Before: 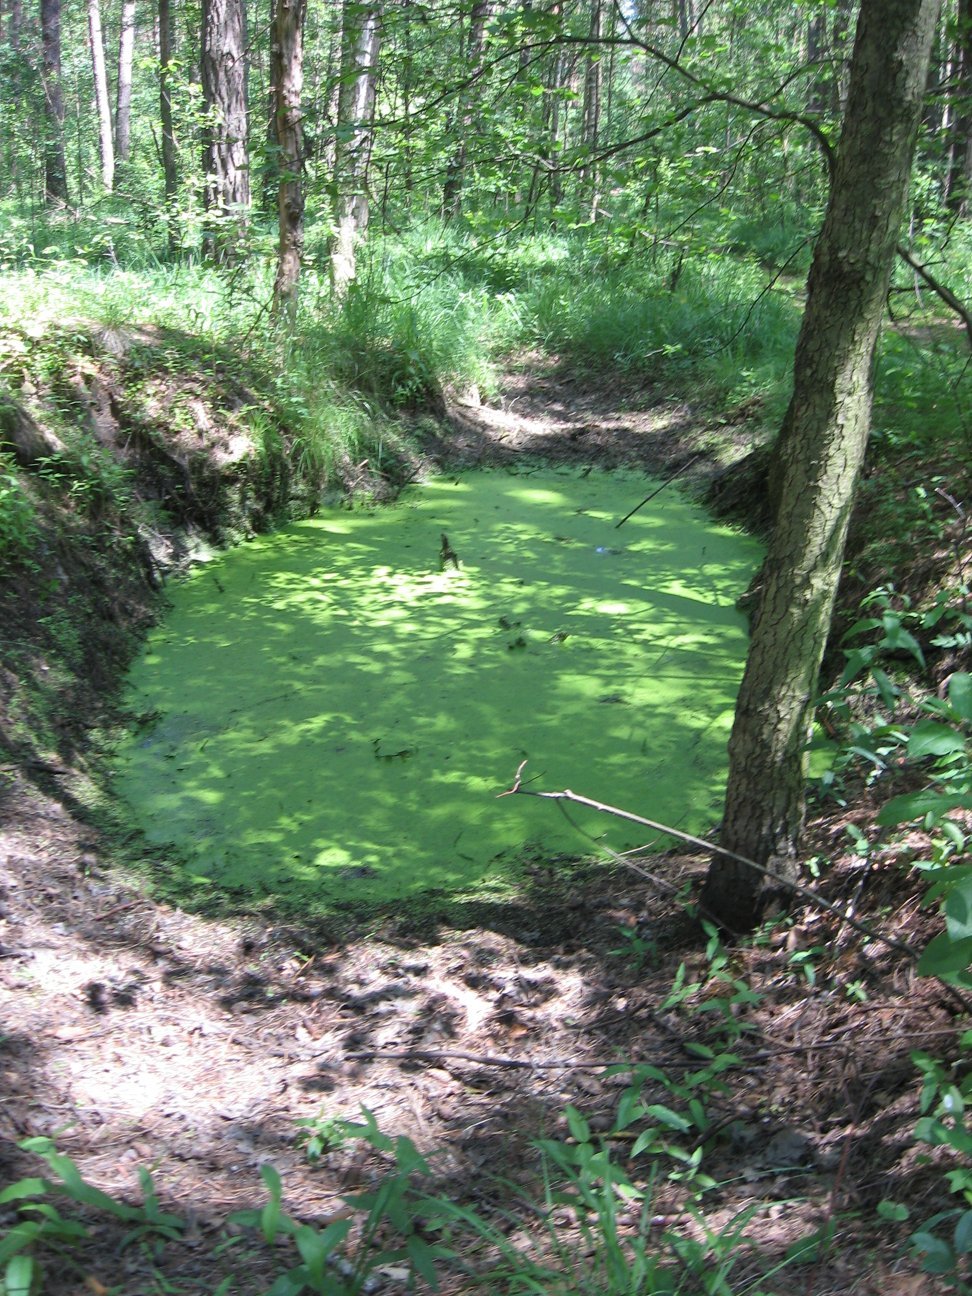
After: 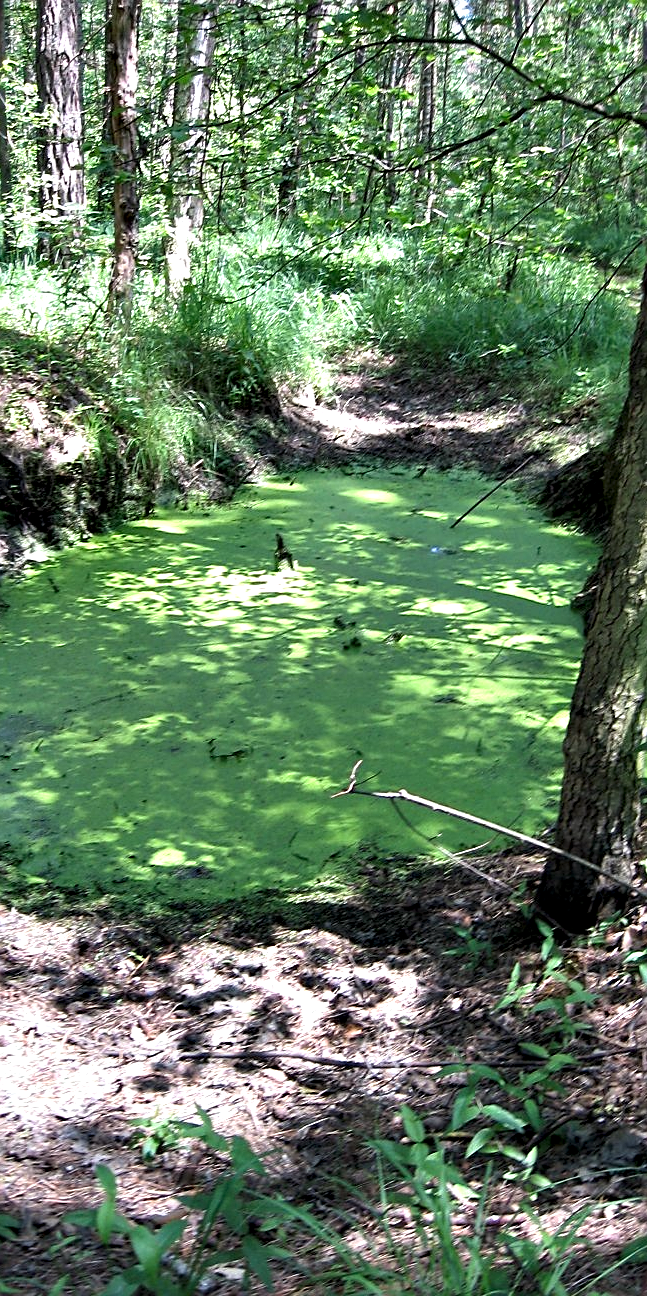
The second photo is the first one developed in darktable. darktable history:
crop: left 16.997%, right 16.43%
sharpen: on, module defaults
contrast equalizer: octaves 7, y [[0.6 ×6], [0.55 ×6], [0 ×6], [0 ×6], [0 ×6]]
